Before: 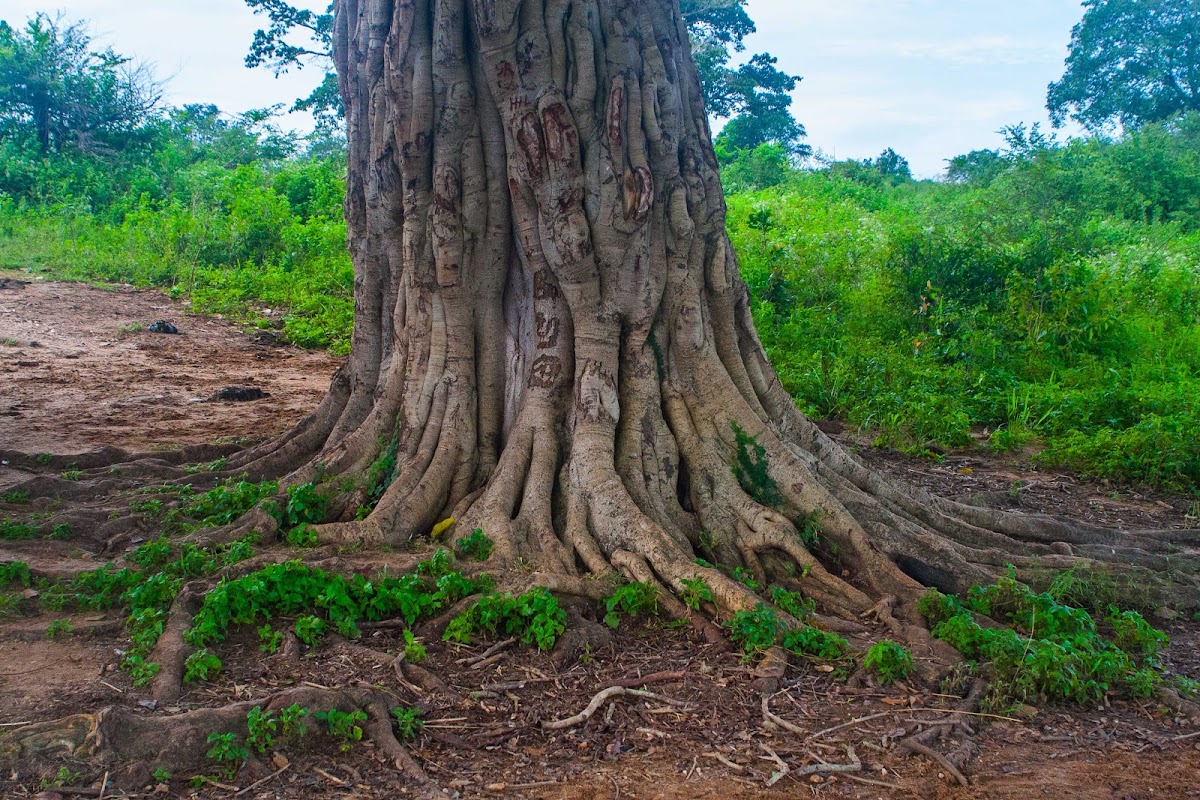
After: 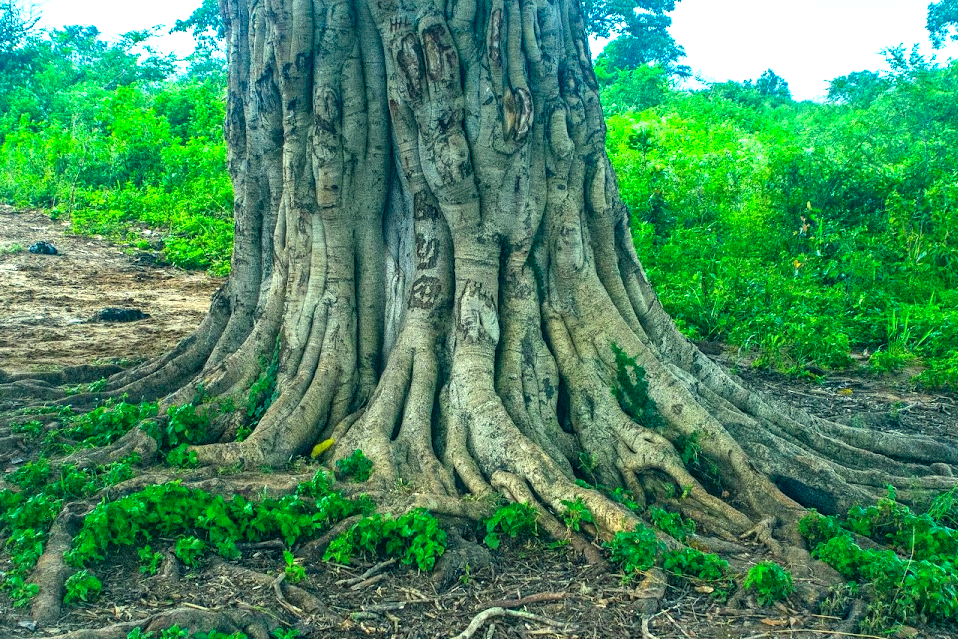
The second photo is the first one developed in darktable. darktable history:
local contrast: on, module defaults
color correction: highlights a* -20.08, highlights b* 9.8, shadows a* -20.4, shadows b* -10.76
exposure: black level correction 0, exposure 1 EV, compensate exposure bias true, compensate highlight preservation false
crop and rotate: left 10.071%, top 10.071%, right 10.02%, bottom 10.02%
